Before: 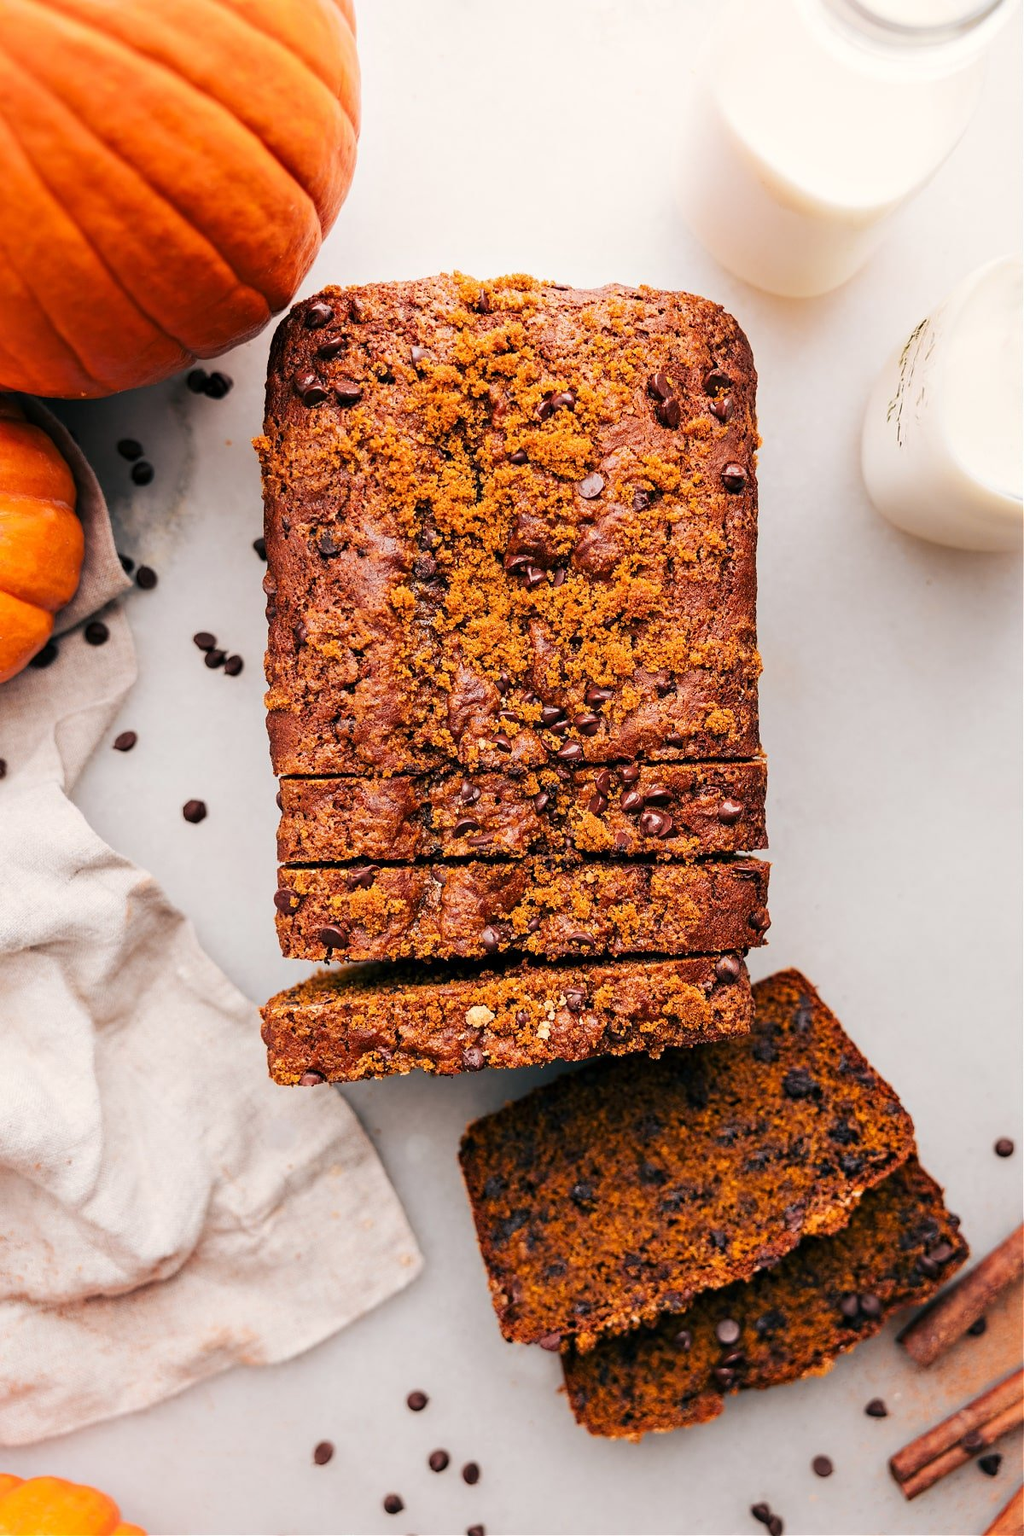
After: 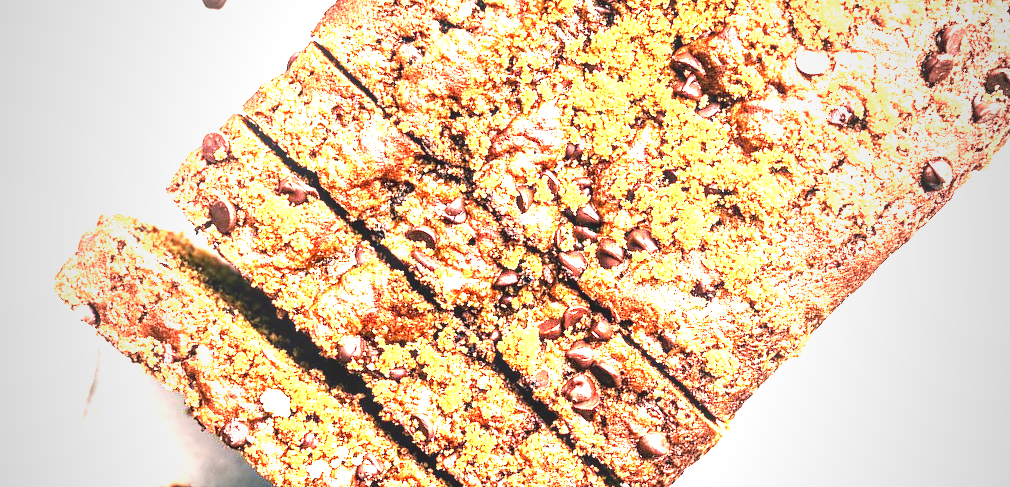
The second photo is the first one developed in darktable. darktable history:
exposure: black level correction 0.001, exposure 1.815 EV, compensate highlight preservation false
crop and rotate: angle -45.64°, top 16.667%, right 0.947%, bottom 11.664%
velvia: on, module defaults
local contrast: on, module defaults
tone equalizer: -8 EV -0.771 EV, -7 EV -0.731 EV, -6 EV -0.601 EV, -5 EV -0.415 EV, -3 EV 0.395 EV, -2 EV 0.6 EV, -1 EV 0.68 EV, +0 EV 0.739 EV, edges refinement/feathering 500, mask exposure compensation -1.57 EV, preserve details no
shadows and highlights: shadows -11.96, white point adjustment 3.94, highlights 28.85
vignetting: fall-off start 72.2%, fall-off radius 108.33%, width/height ratio 0.73
